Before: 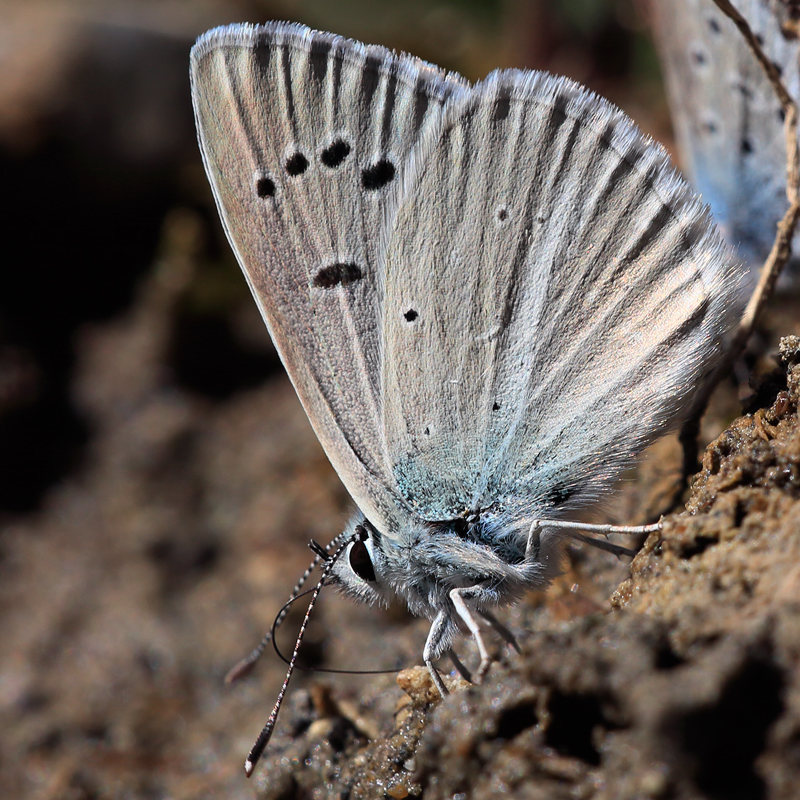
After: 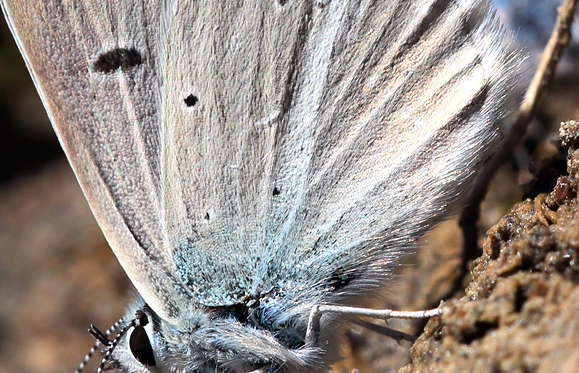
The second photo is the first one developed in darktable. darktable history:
exposure: exposure 0.358 EV, compensate exposure bias true, compensate highlight preservation false
crop and rotate: left 27.535%, top 27.01%, bottom 26.35%
